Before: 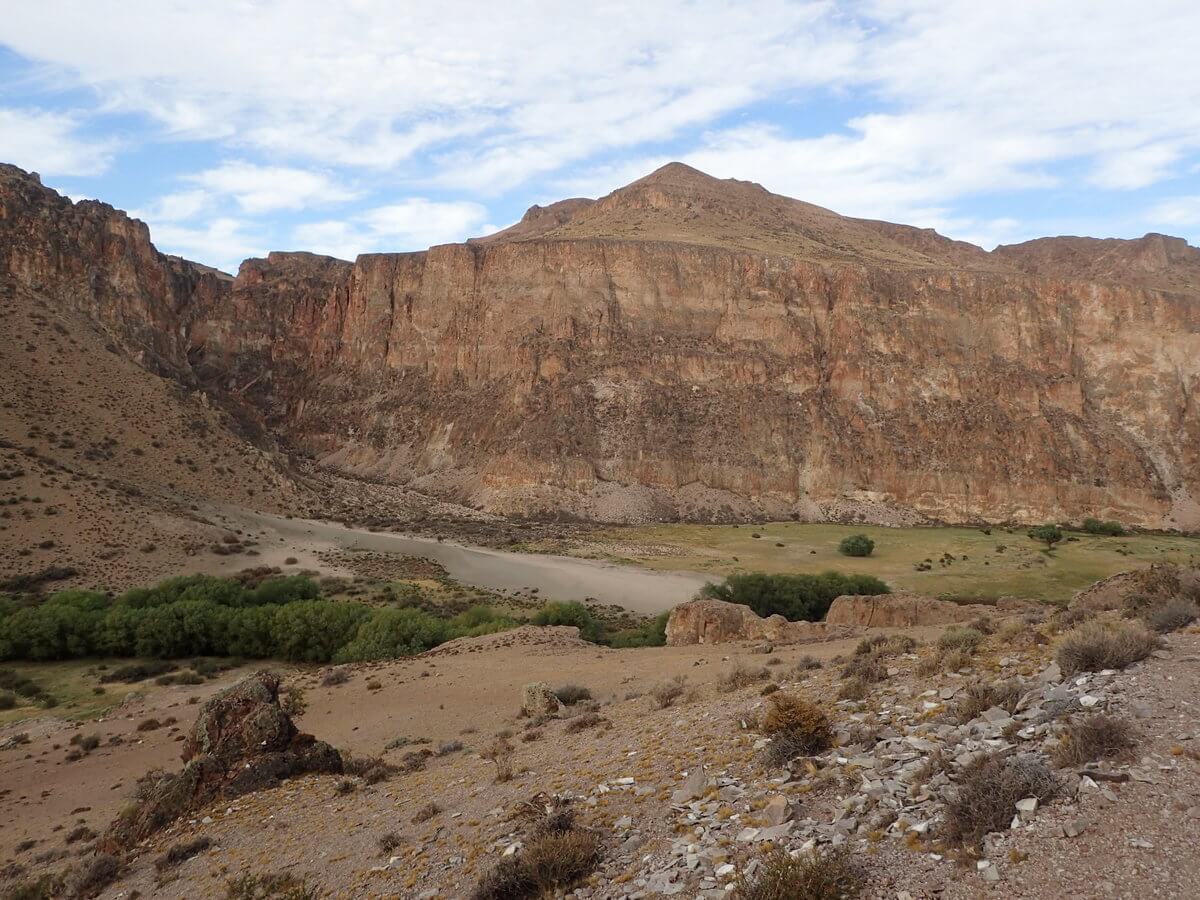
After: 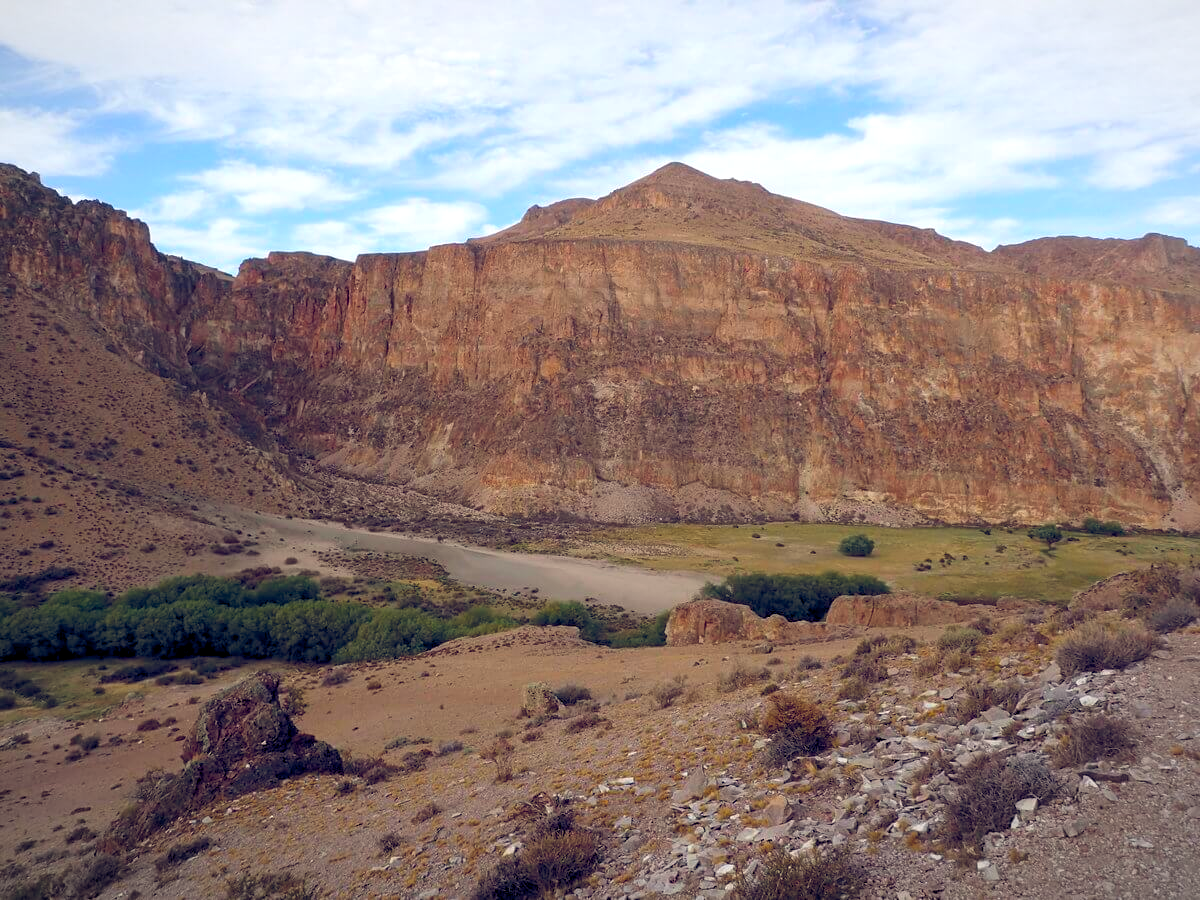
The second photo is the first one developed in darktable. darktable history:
vignetting: fall-off start 99.44%, brightness -0.165, width/height ratio 1.326
color balance rgb: global offset › luminance -0.299%, global offset › chroma 0.304%, global offset › hue 262.58°, perceptual saturation grading › global saturation 36.859%, perceptual brilliance grading › global brilliance 3.295%, global vibrance 20%
